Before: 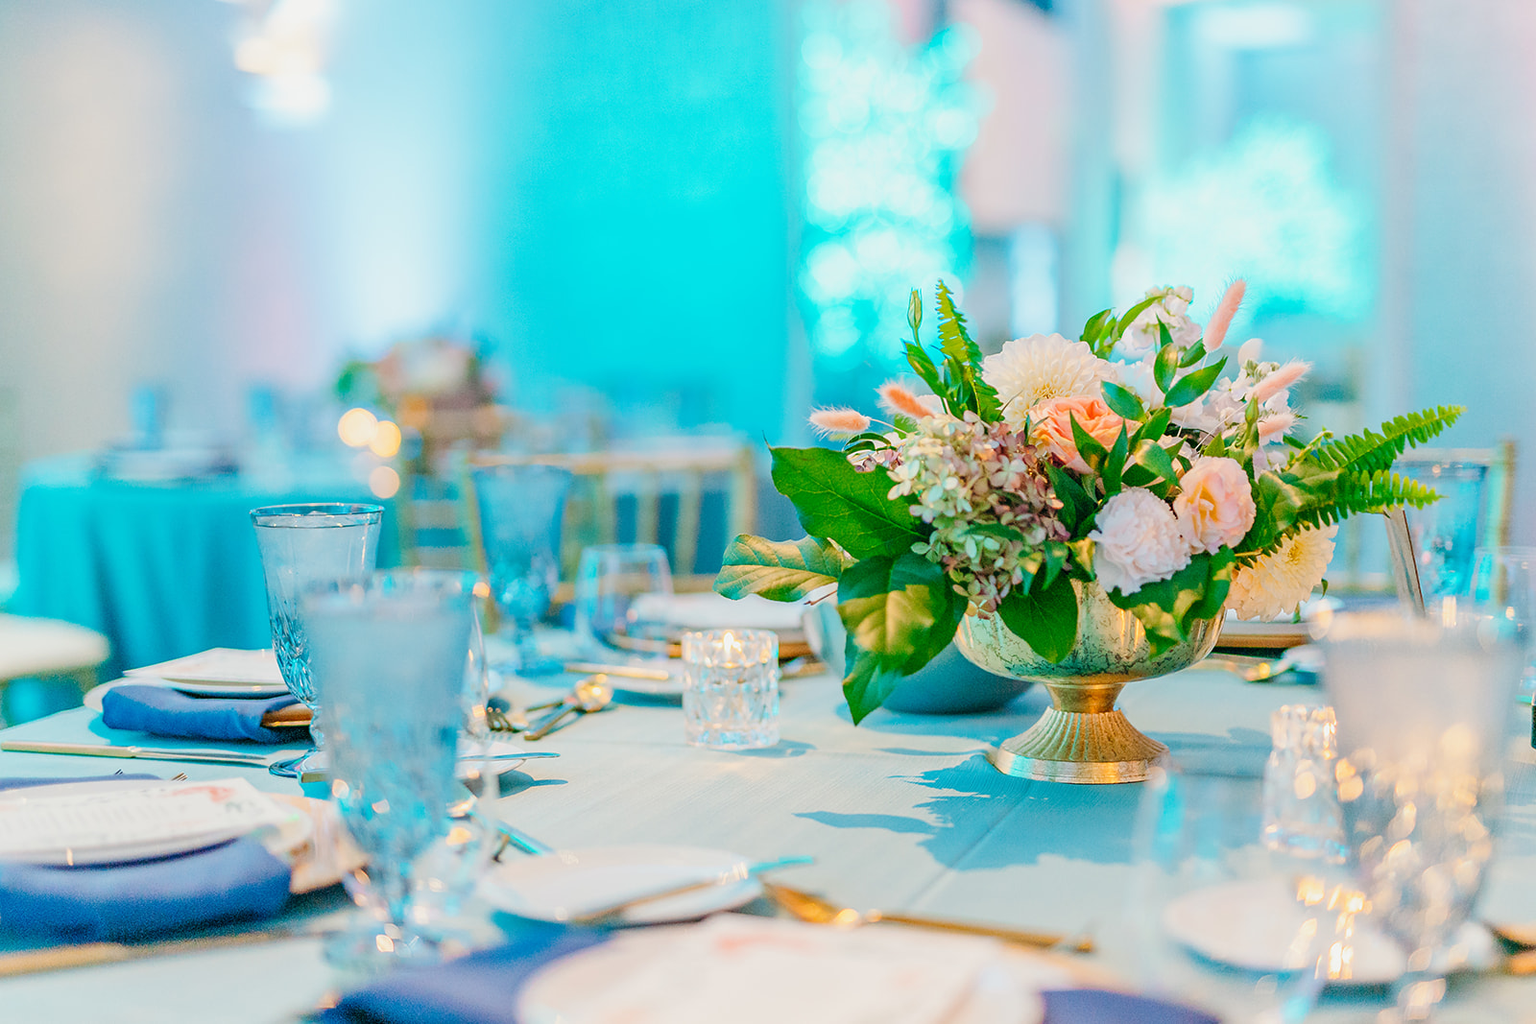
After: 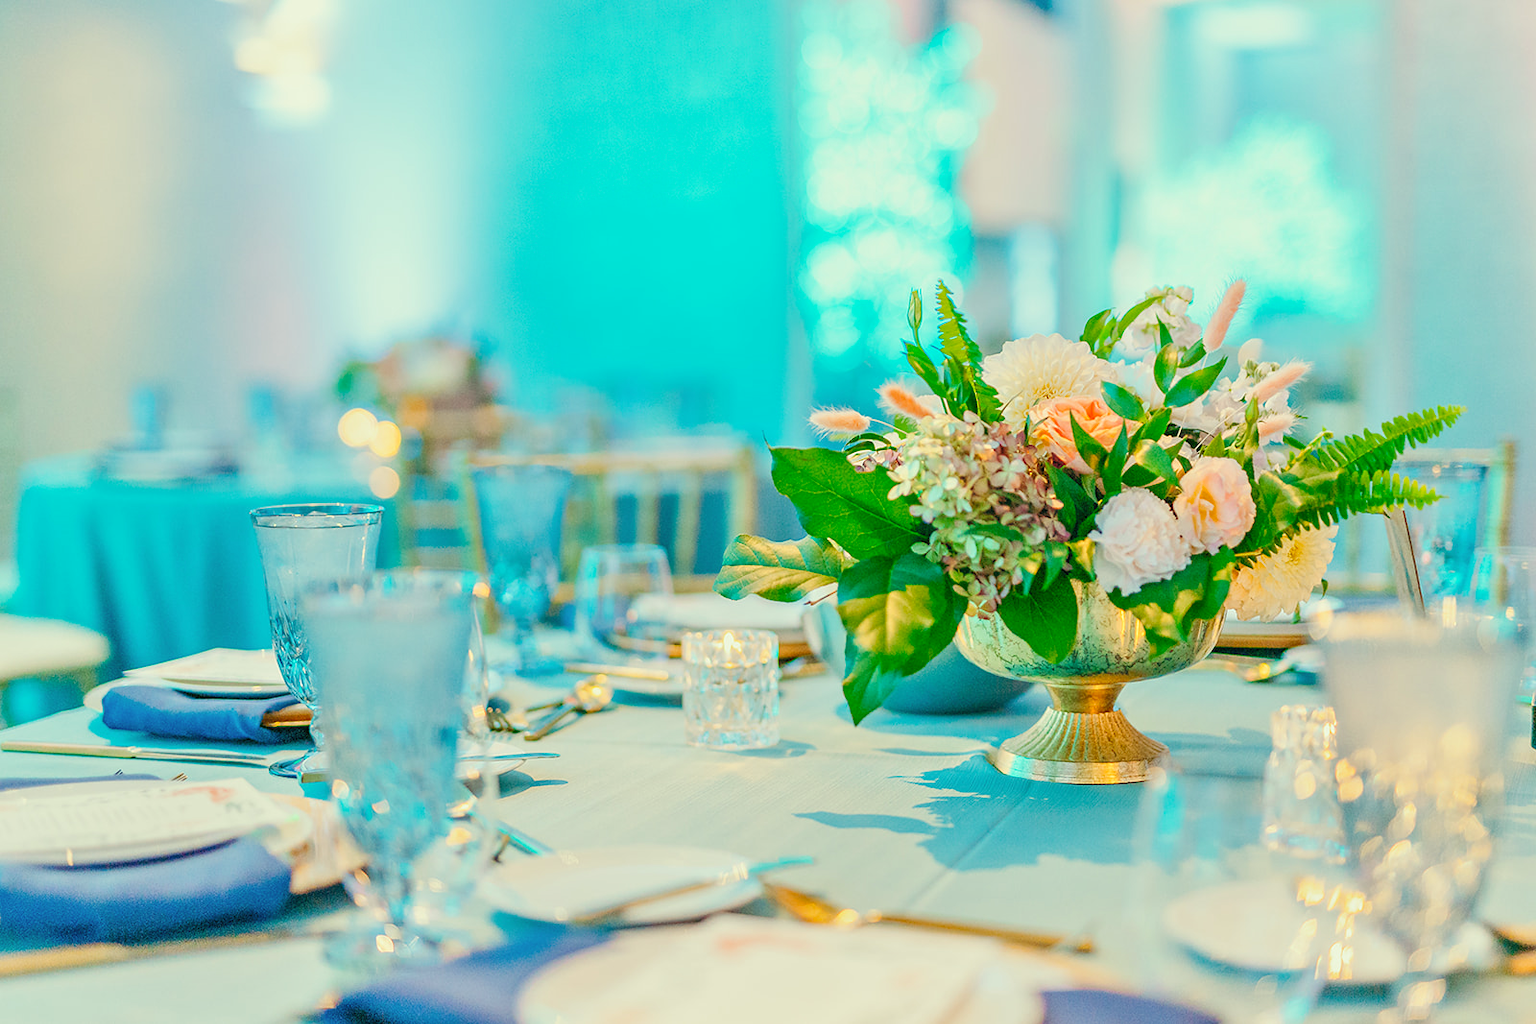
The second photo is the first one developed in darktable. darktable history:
tone equalizer: -8 EV 0.964 EV, -7 EV 0.978 EV, -6 EV 0.992 EV, -5 EV 0.975 EV, -4 EV 1.01 EV, -3 EV 0.758 EV, -2 EV 0.528 EV, -1 EV 0.236 EV
color correction: highlights a* -5.78, highlights b* 11
